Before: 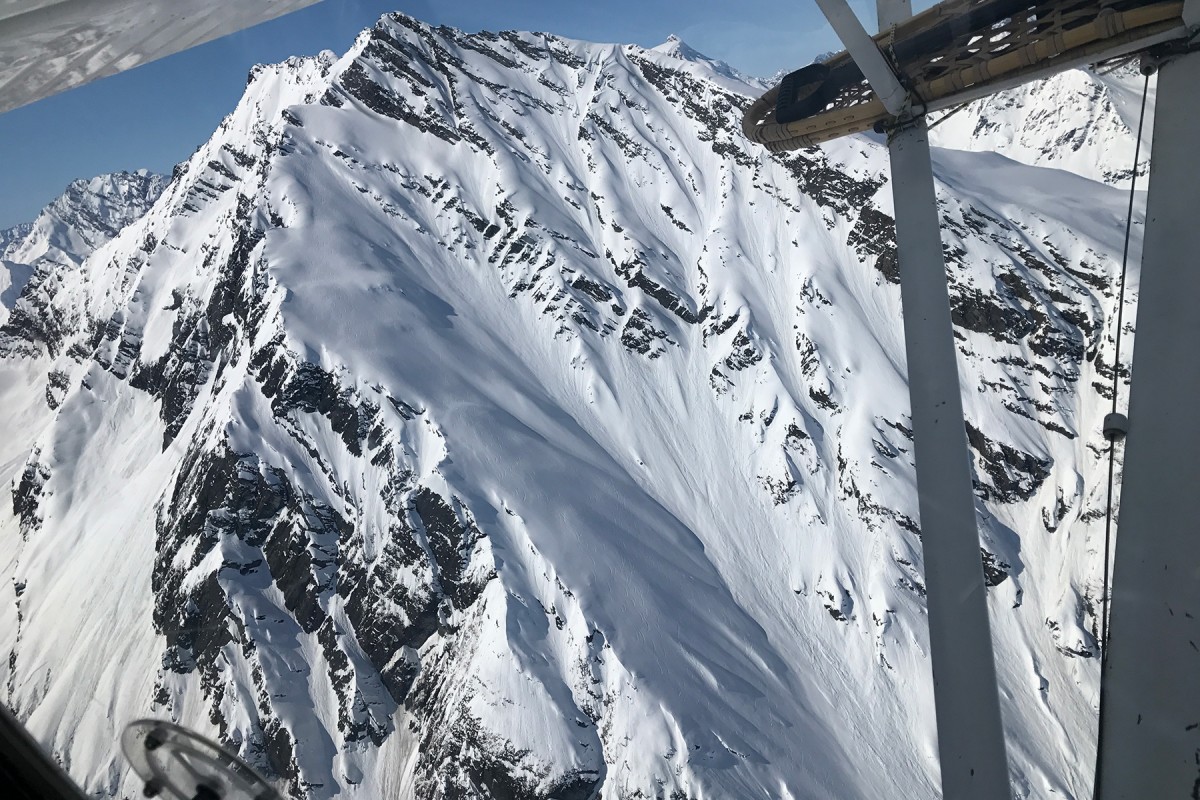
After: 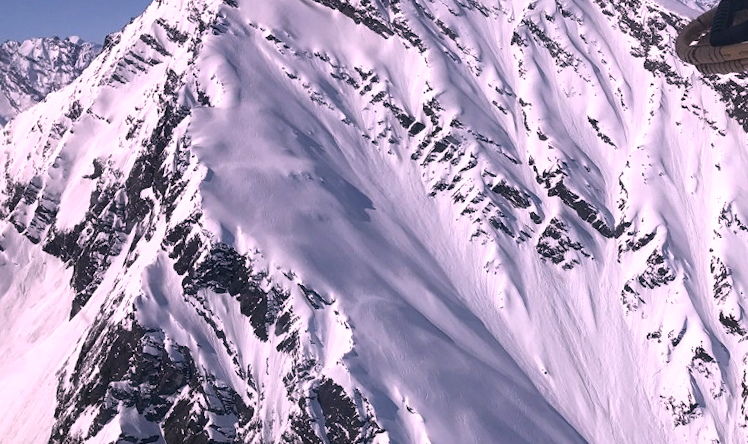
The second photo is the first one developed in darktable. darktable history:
local contrast: highlights 100%, shadows 100%, detail 120%, midtone range 0.2
white balance: red 1.188, blue 1.11
crop and rotate: angle -4.99°, left 2.122%, top 6.945%, right 27.566%, bottom 30.519%
